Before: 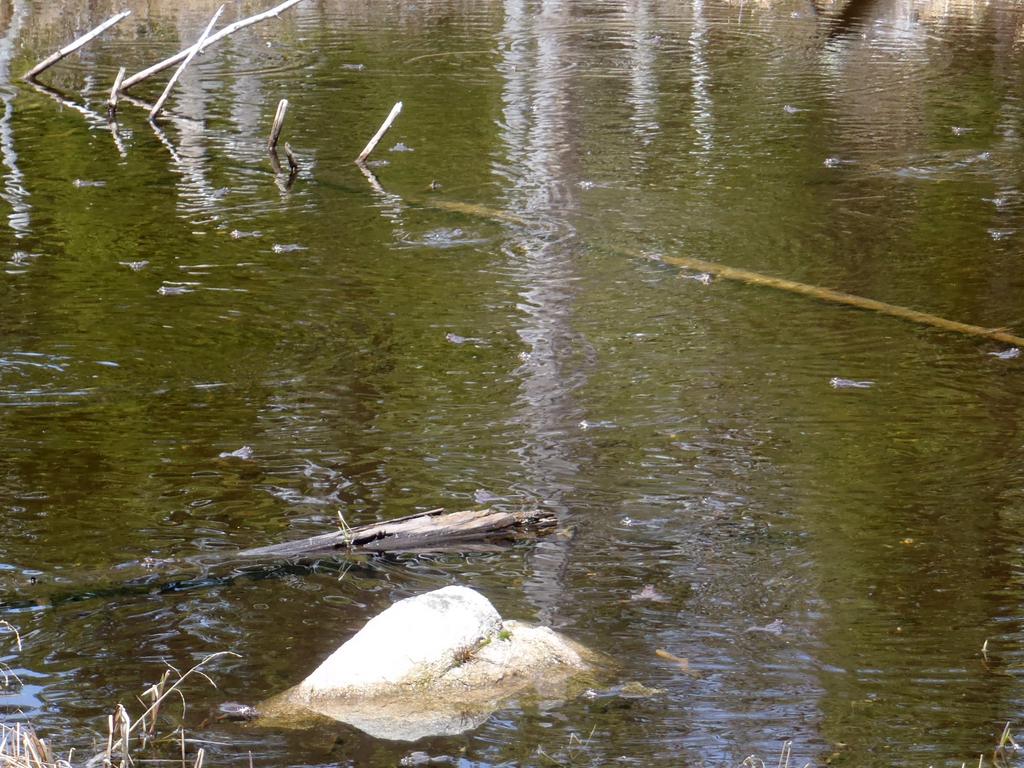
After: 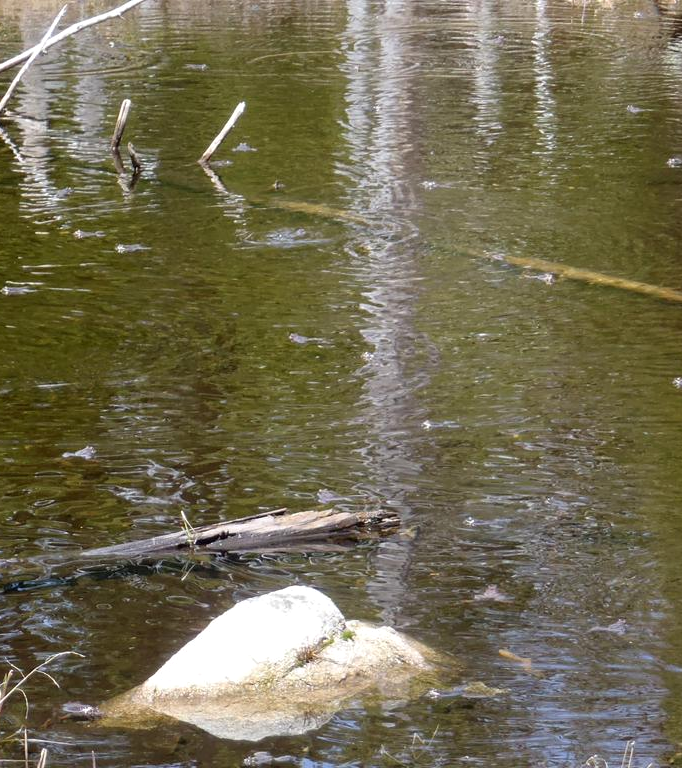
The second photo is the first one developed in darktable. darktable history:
crop: left 15.419%, right 17.914%
exposure: exposure 0.081 EV, compensate highlight preservation false
